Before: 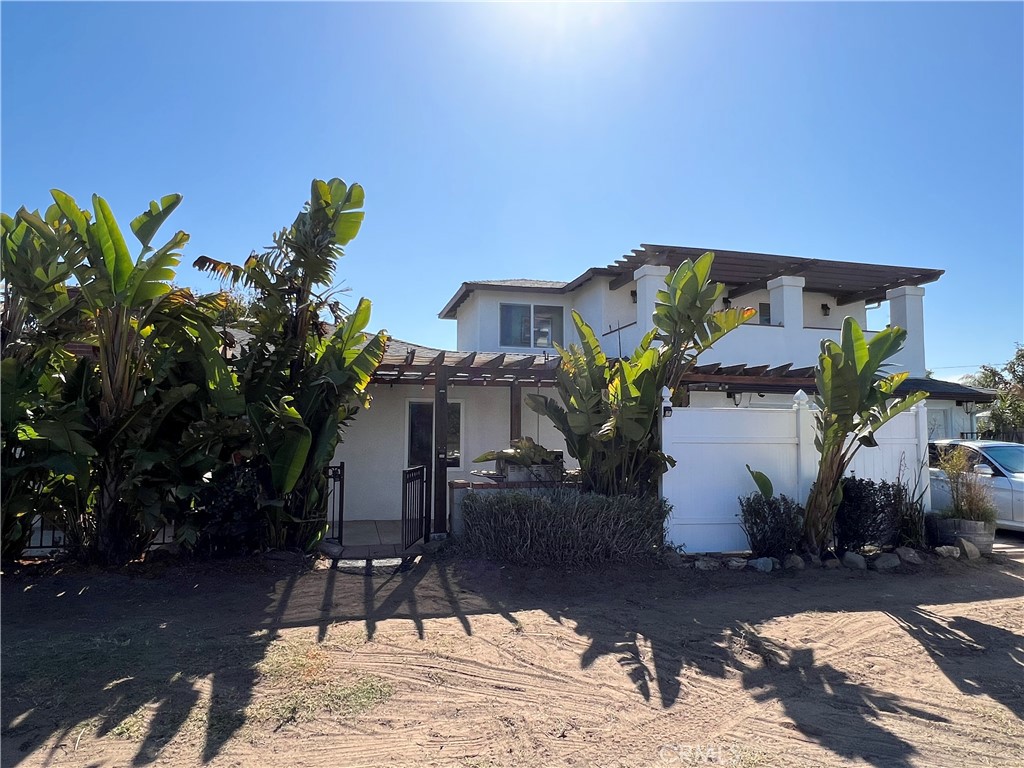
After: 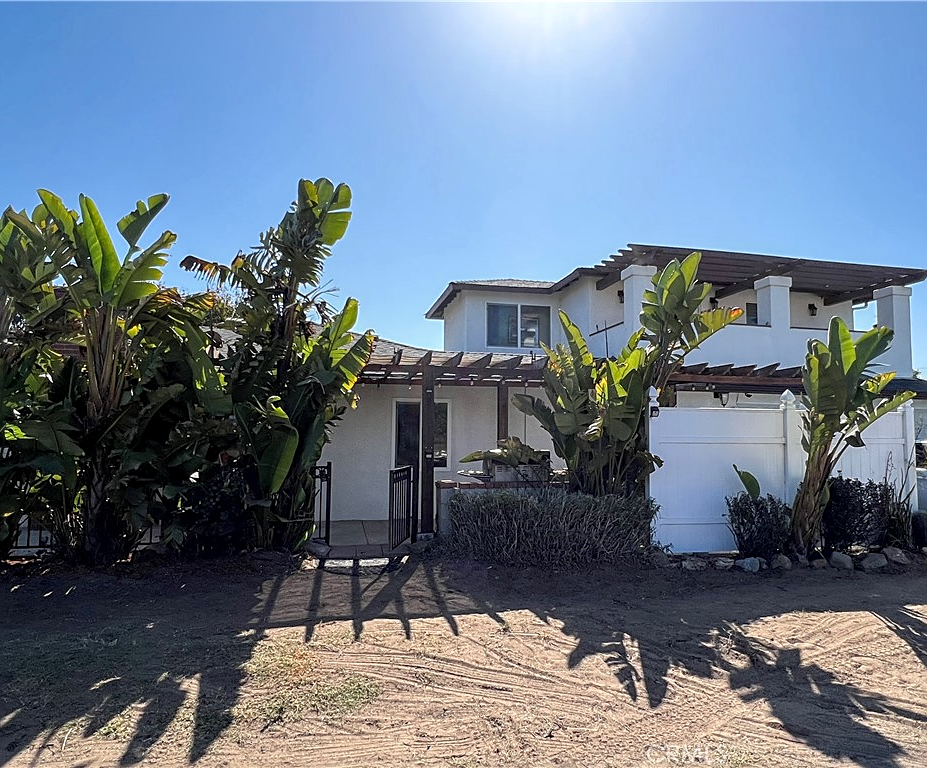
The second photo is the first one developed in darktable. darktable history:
crop and rotate: left 1.332%, right 8.108%
sharpen: on, module defaults
exposure: compensate highlight preservation false
local contrast: on, module defaults
